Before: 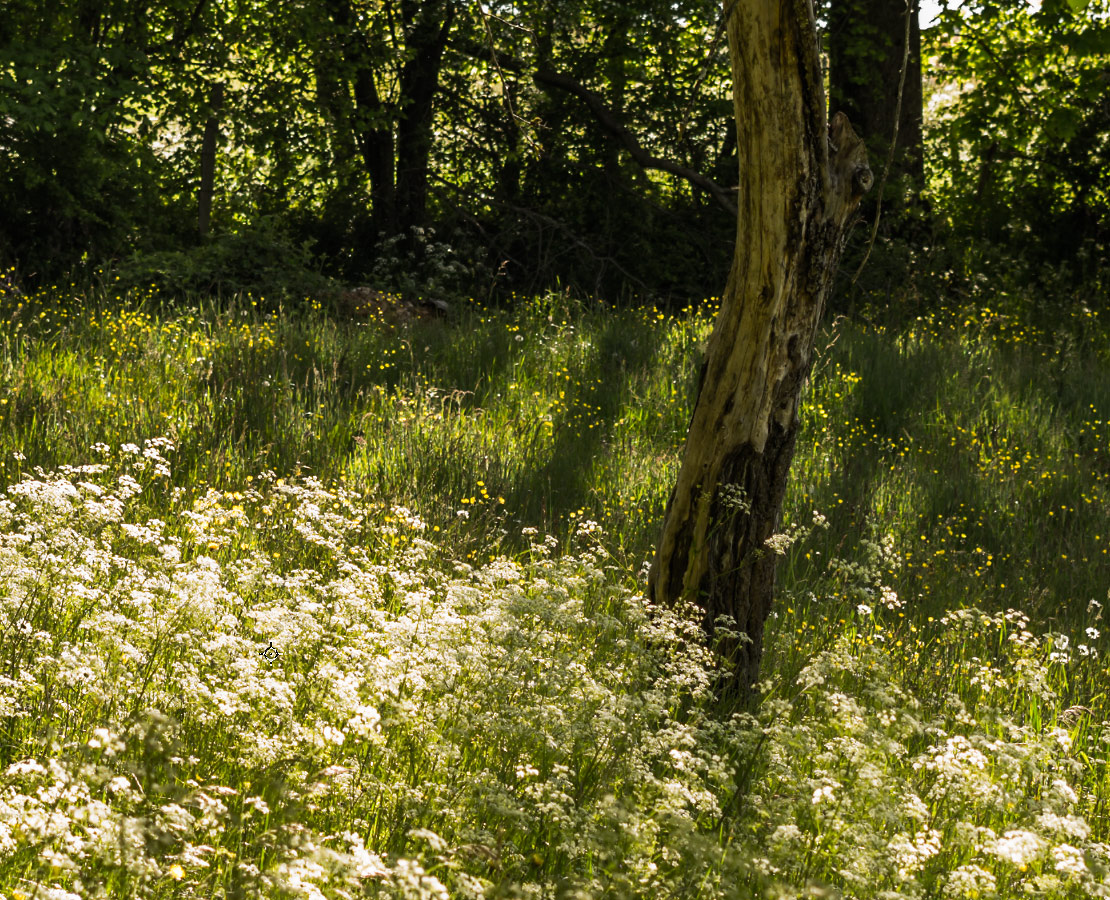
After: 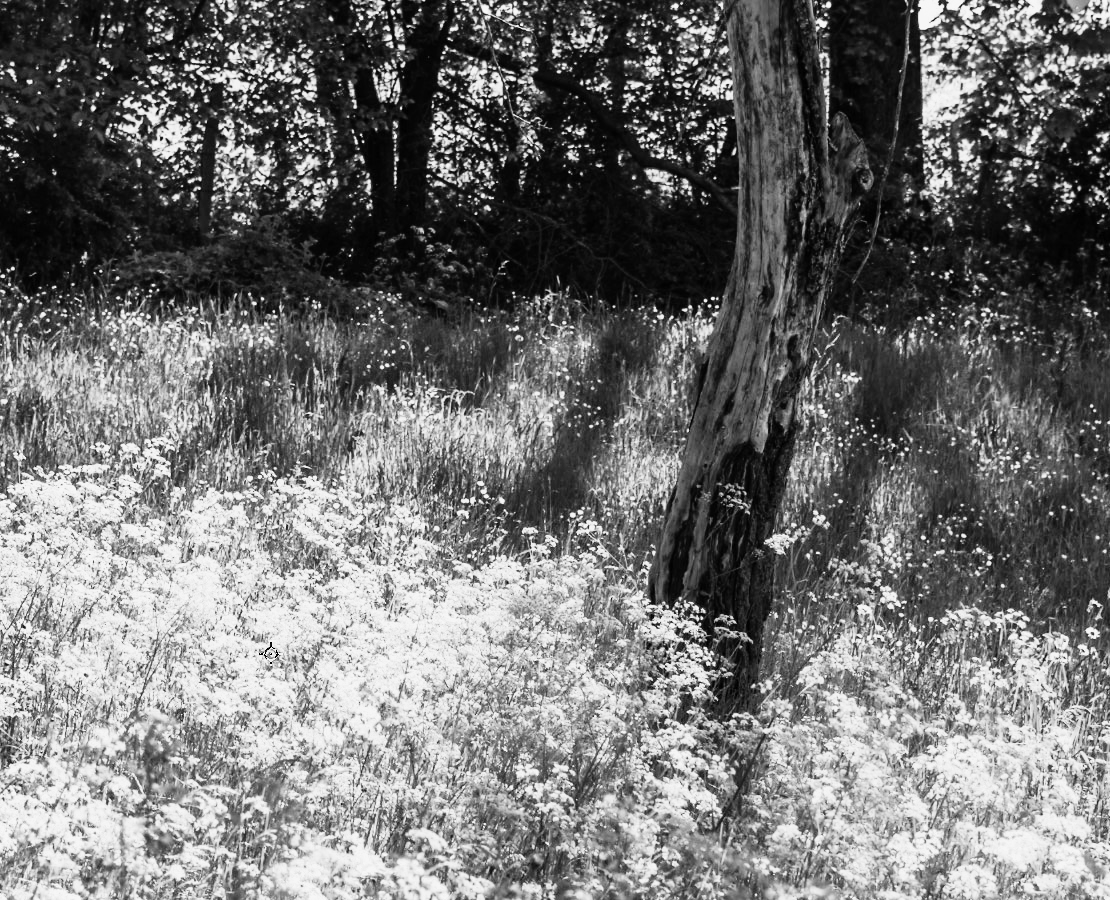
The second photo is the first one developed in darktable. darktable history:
color balance rgb: shadows lift › chroma 1%, shadows lift › hue 113°, highlights gain › chroma 0.2%, highlights gain › hue 333°, perceptual saturation grading › global saturation 20%, perceptual saturation grading › highlights -50%, perceptual saturation grading › shadows 25%, contrast -30%
color zones: curves: ch0 [(0, 0.5) (0.125, 0.4) (0.25, 0.5) (0.375, 0.4) (0.5, 0.4) (0.625, 0.35) (0.75, 0.35) (0.875, 0.5)]; ch1 [(0, 0.35) (0.125, 0.45) (0.25, 0.35) (0.375, 0.35) (0.5, 0.35) (0.625, 0.35) (0.75, 0.45) (0.875, 0.35)]; ch2 [(0, 0.6) (0.125, 0.5) (0.25, 0.5) (0.375, 0.6) (0.5, 0.6) (0.625, 0.5) (0.75, 0.5) (0.875, 0.5)]
monochrome: on, module defaults
rgb curve: curves: ch0 [(0, 0) (0.21, 0.15) (0.24, 0.21) (0.5, 0.75) (0.75, 0.96) (0.89, 0.99) (1, 1)]; ch1 [(0, 0.02) (0.21, 0.13) (0.25, 0.2) (0.5, 0.67) (0.75, 0.9) (0.89, 0.97) (1, 1)]; ch2 [(0, 0.02) (0.21, 0.13) (0.25, 0.2) (0.5, 0.67) (0.75, 0.9) (0.89, 0.97) (1, 1)], compensate middle gray true
